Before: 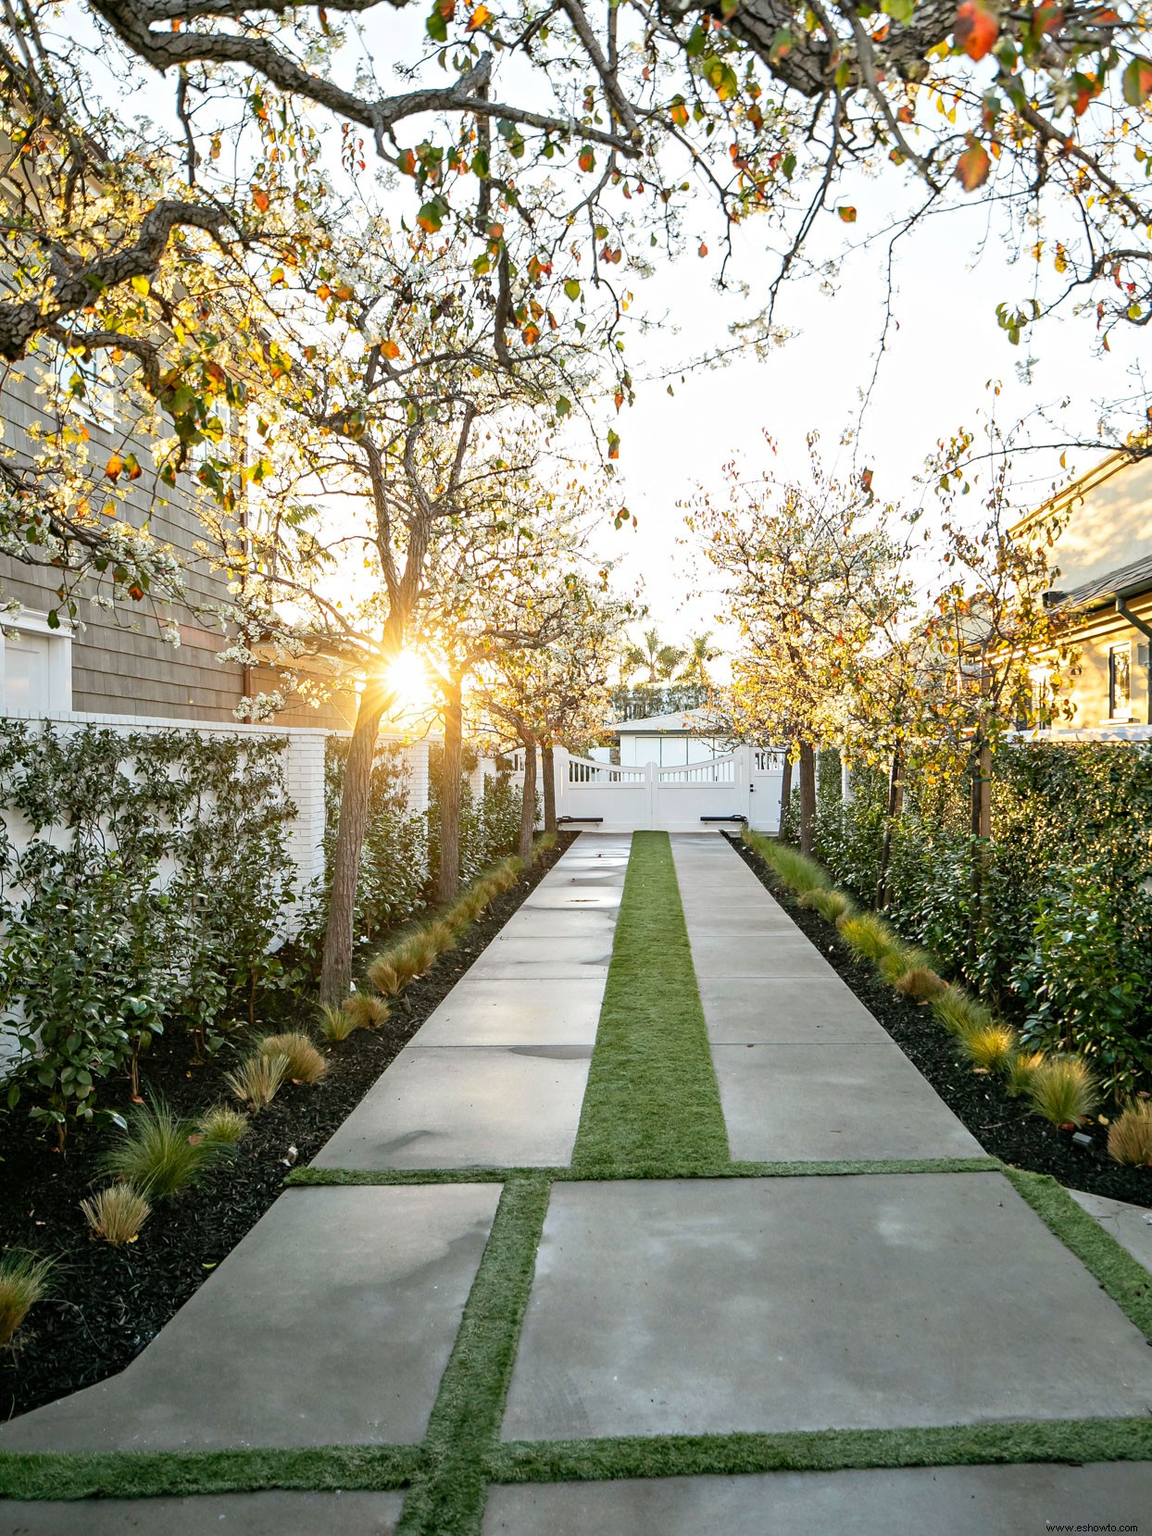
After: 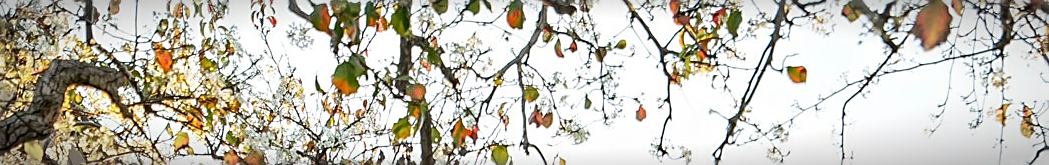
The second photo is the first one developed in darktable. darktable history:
sharpen: on, module defaults
vignetting: automatic ratio true
crop and rotate: left 9.644%, top 9.491%, right 6.021%, bottom 80.509%
